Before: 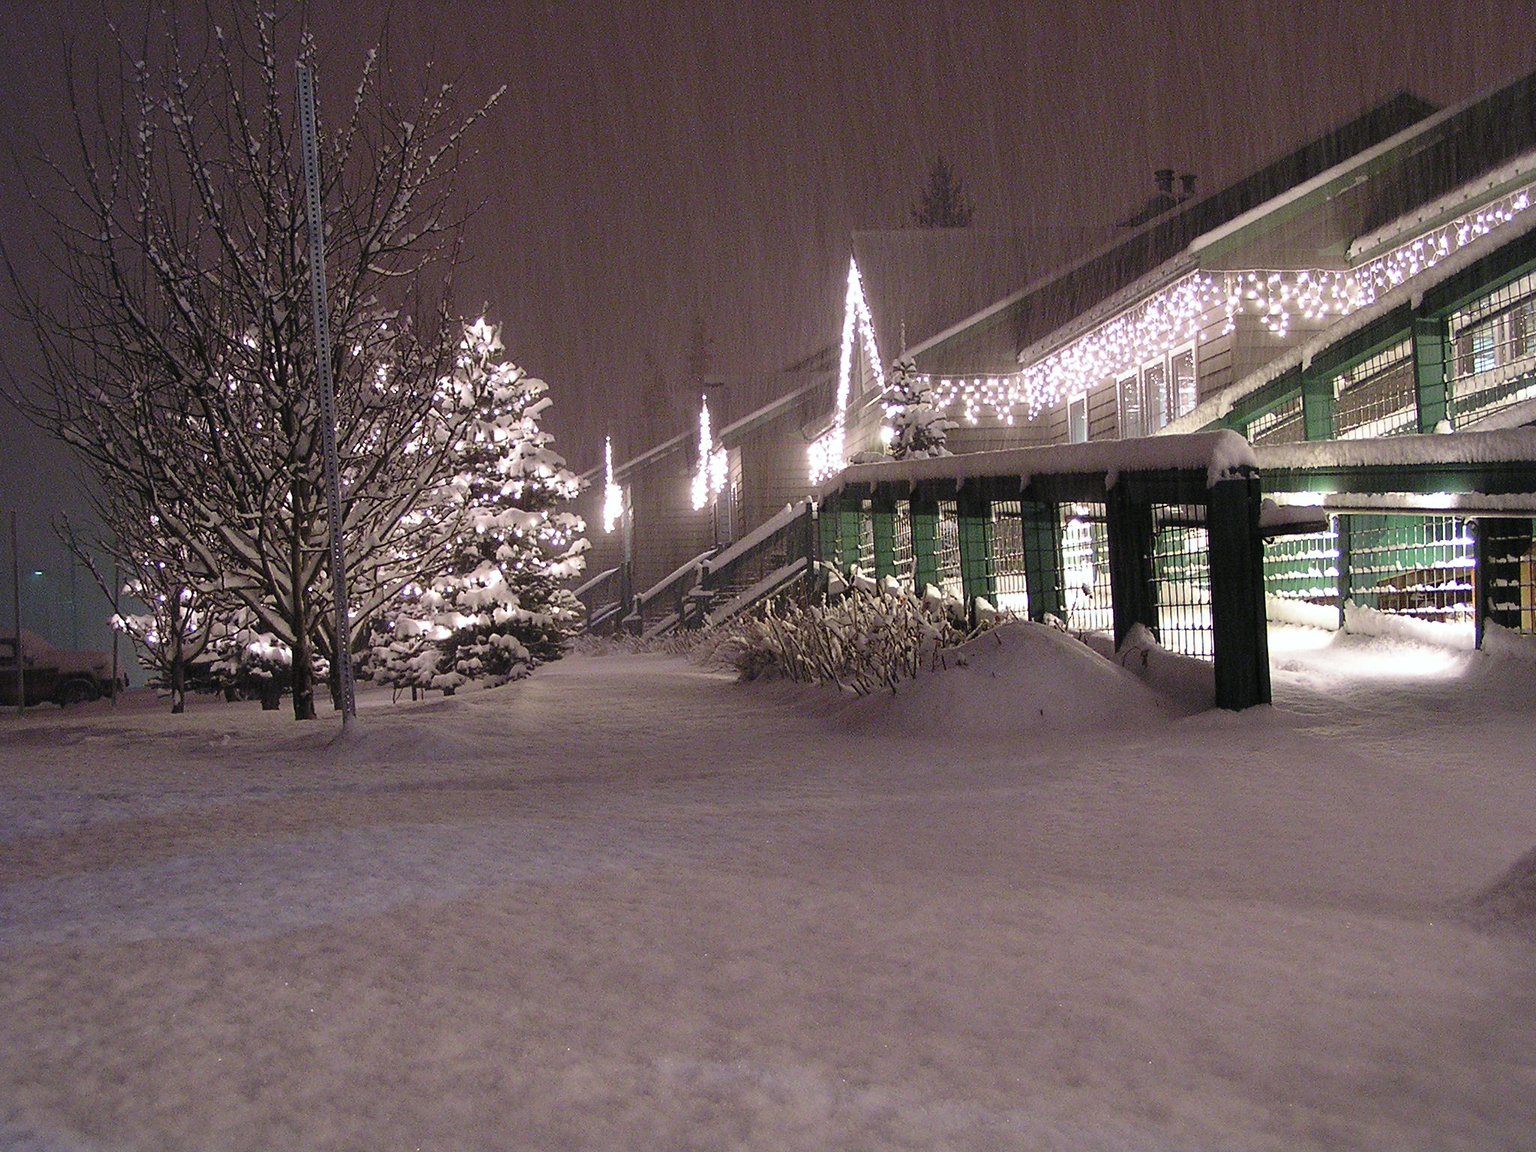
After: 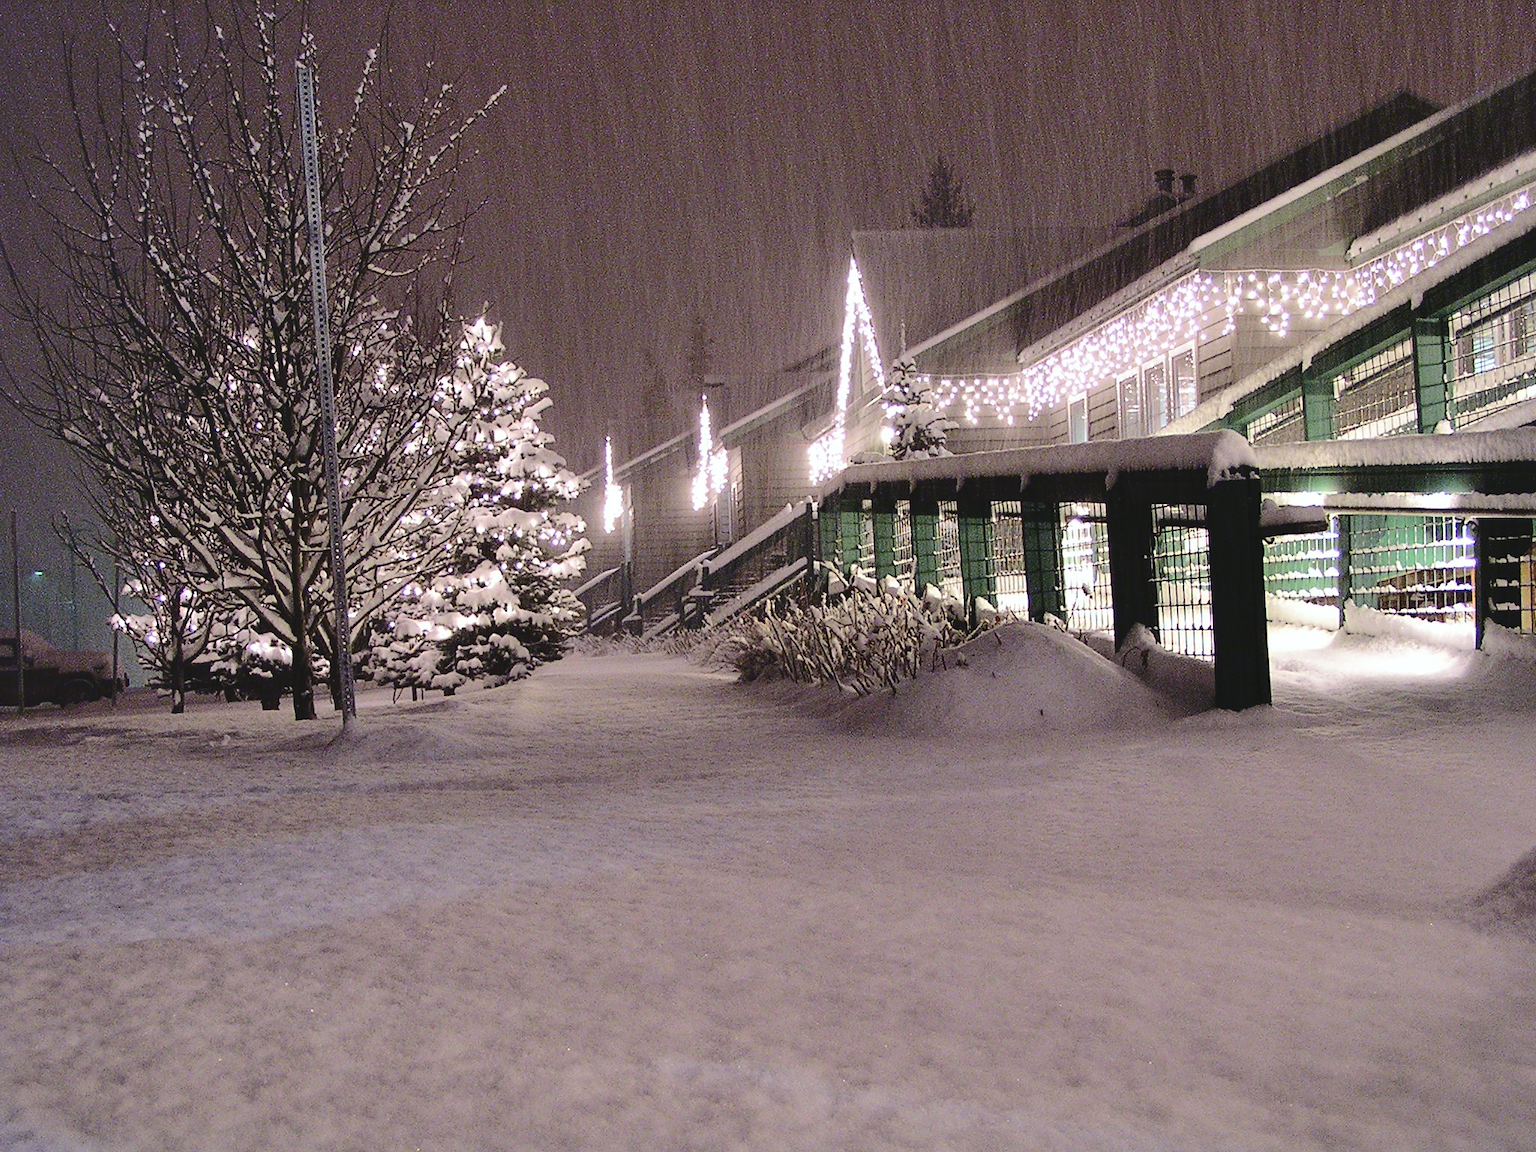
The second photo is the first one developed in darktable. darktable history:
shadows and highlights: soften with gaussian
tone curve: curves: ch0 [(0, 0) (0.003, 0.058) (0.011, 0.061) (0.025, 0.065) (0.044, 0.076) (0.069, 0.083) (0.1, 0.09) (0.136, 0.102) (0.177, 0.145) (0.224, 0.196) (0.277, 0.278) (0.335, 0.375) (0.399, 0.486) (0.468, 0.578) (0.543, 0.651) (0.623, 0.717) (0.709, 0.783) (0.801, 0.838) (0.898, 0.91) (1, 1)], color space Lab, independent channels, preserve colors none
